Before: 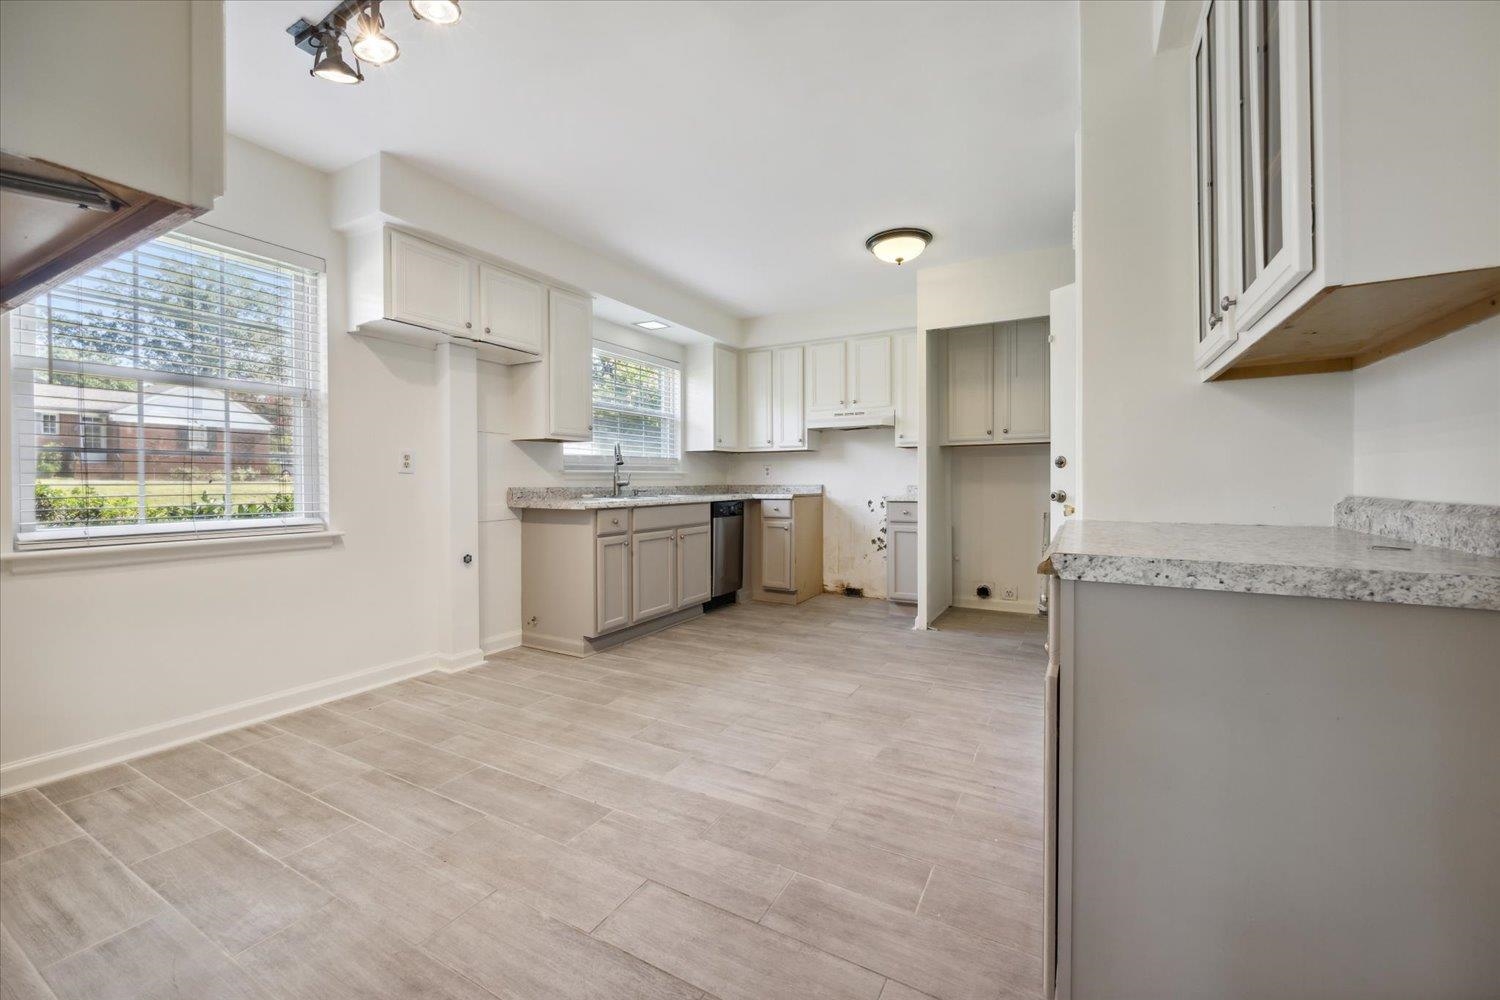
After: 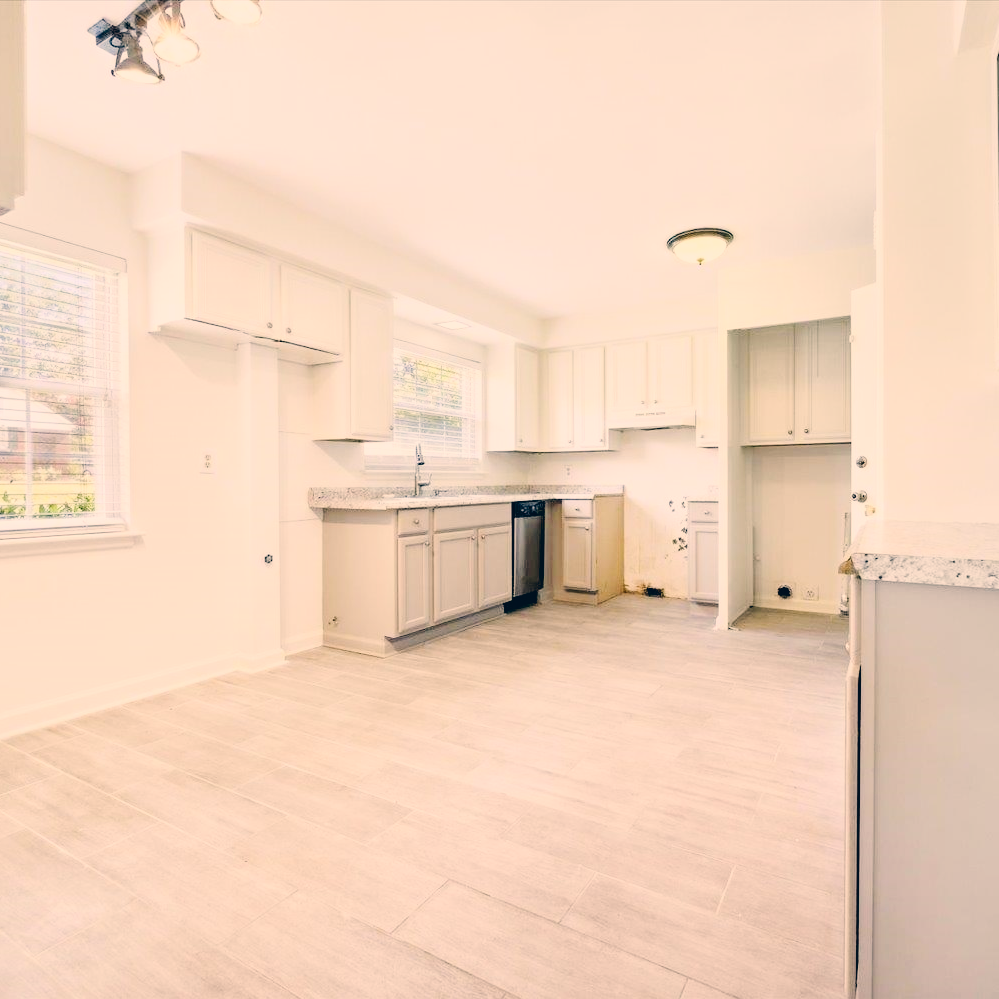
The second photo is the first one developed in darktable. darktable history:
crop and rotate: left 13.33%, right 20.01%
color correction: highlights a* 10.32, highlights b* 14.86, shadows a* -10.31, shadows b* -15.03
base curve: curves: ch0 [(0, 0) (0.008, 0.007) (0.022, 0.029) (0.048, 0.089) (0.092, 0.197) (0.191, 0.399) (0.275, 0.534) (0.357, 0.65) (0.477, 0.78) (0.542, 0.833) (0.799, 0.973) (1, 1)]
tone curve: curves: ch0 [(0, 0.019) (0.066, 0.043) (0.189, 0.182) (0.368, 0.407) (0.501, 0.564) (0.677, 0.729) (0.851, 0.861) (0.997, 0.959)]; ch1 [(0, 0) (0.187, 0.121) (0.388, 0.346) (0.437, 0.409) (0.474, 0.472) (0.499, 0.501) (0.514, 0.515) (0.542, 0.557) (0.645, 0.686) (0.812, 0.856) (1, 1)]; ch2 [(0, 0) (0.246, 0.214) (0.421, 0.427) (0.459, 0.484) (0.5, 0.504) (0.518, 0.523) (0.529, 0.548) (0.56, 0.576) (0.607, 0.63) (0.744, 0.734) (0.867, 0.821) (0.993, 0.889)], preserve colors none
